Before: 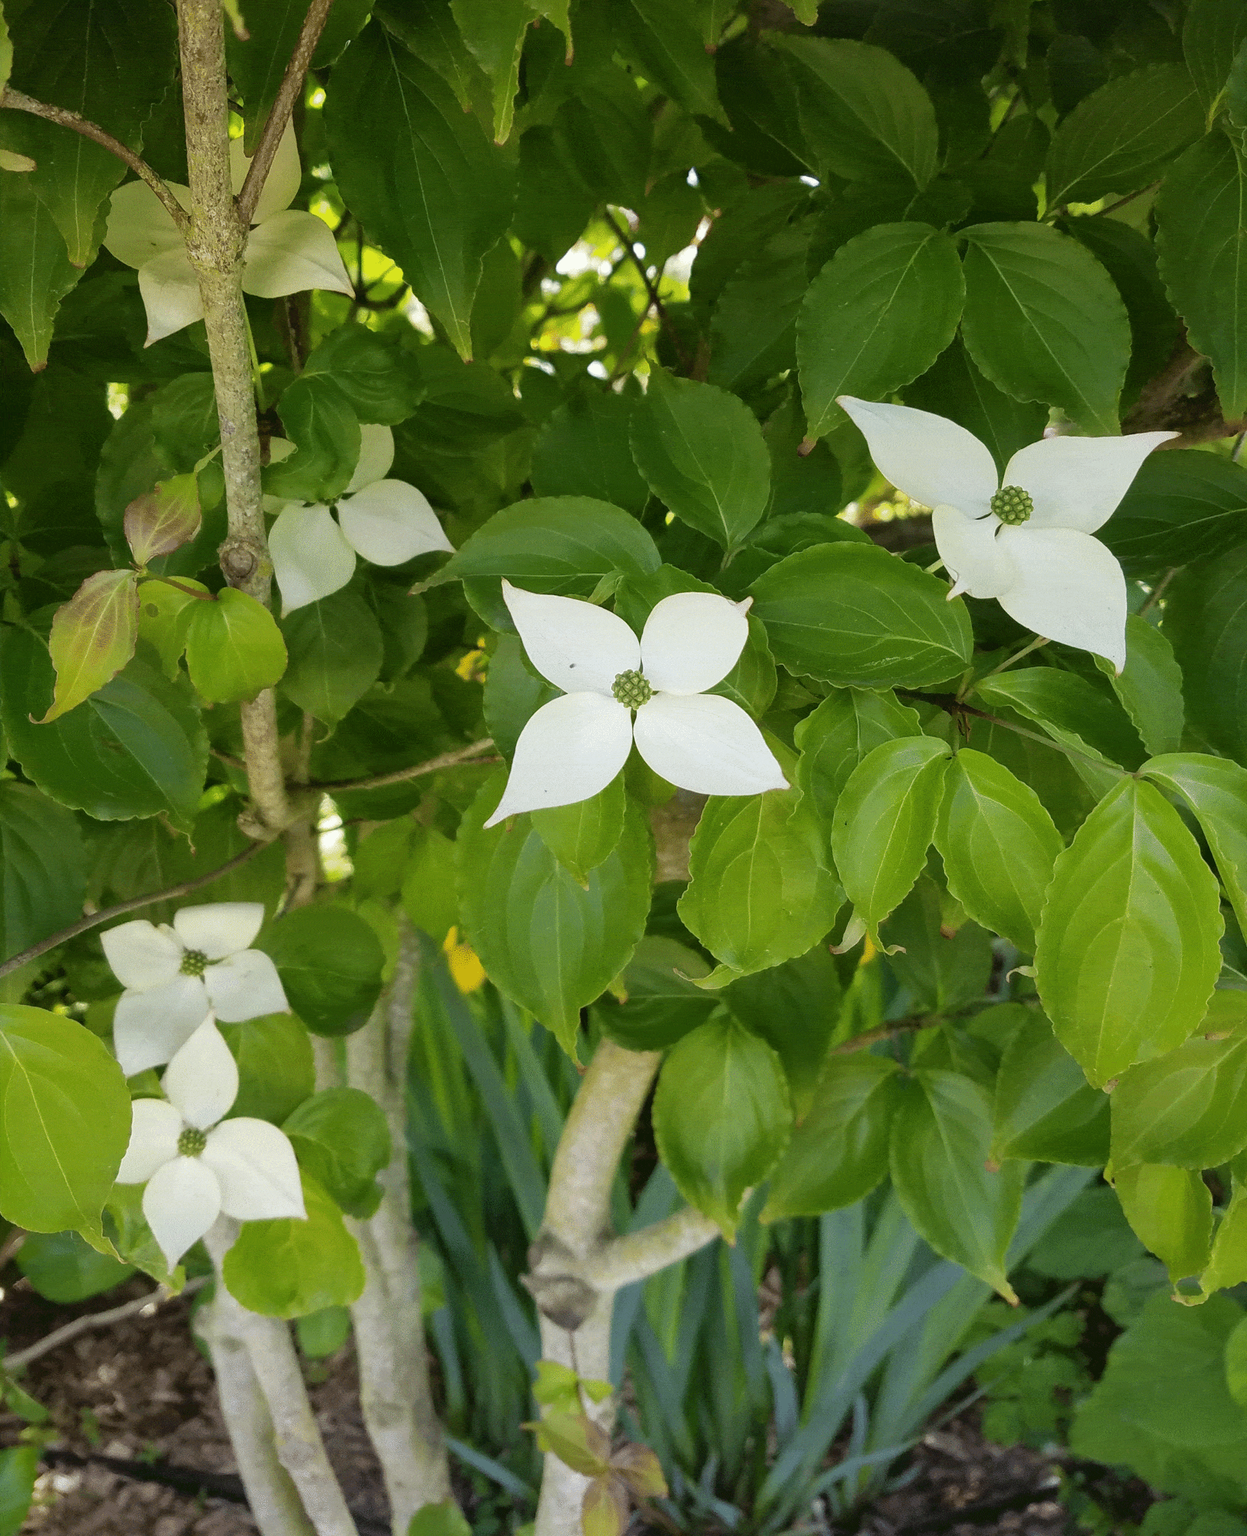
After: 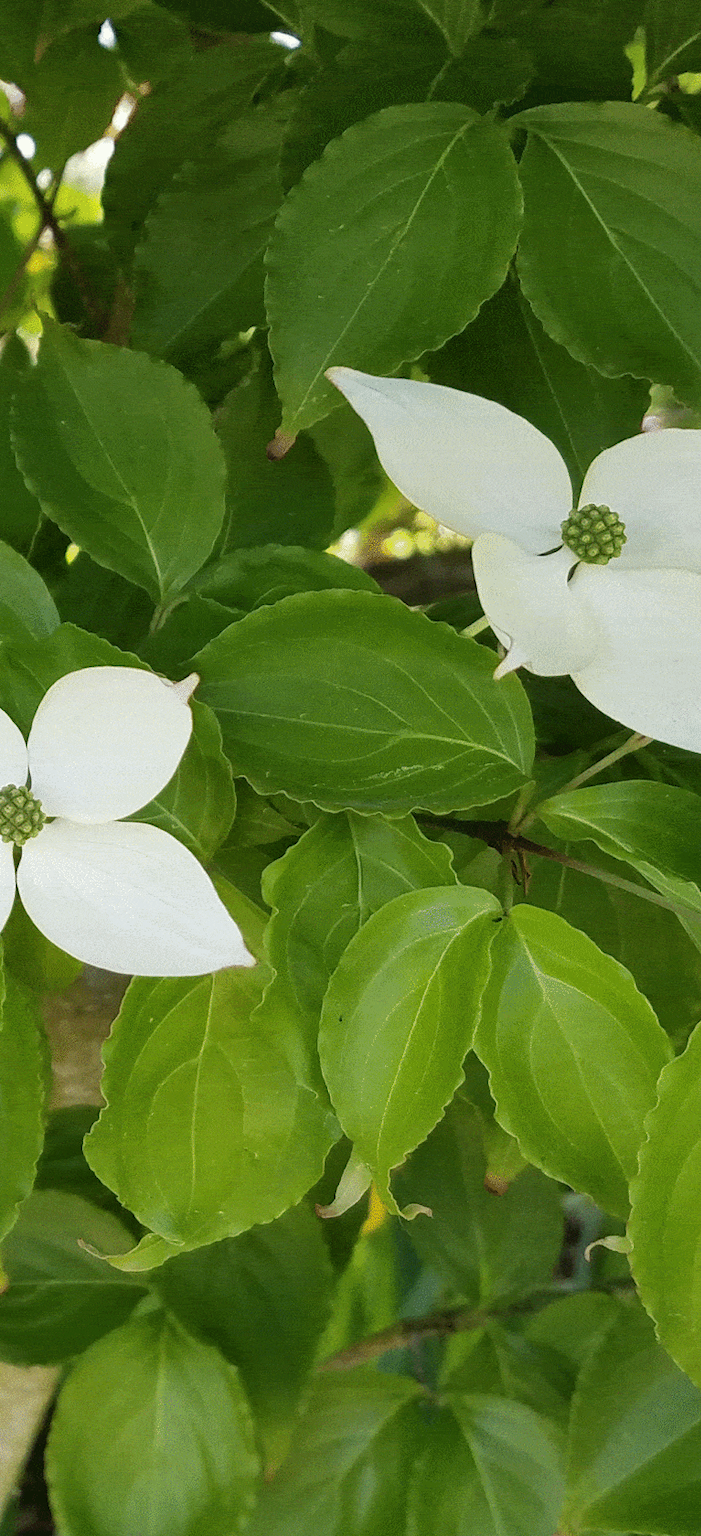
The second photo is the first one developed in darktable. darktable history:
shadows and highlights: shadows 37.27, highlights -28.18, soften with gaussian
crop and rotate: left 49.936%, top 10.094%, right 13.136%, bottom 24.256%
